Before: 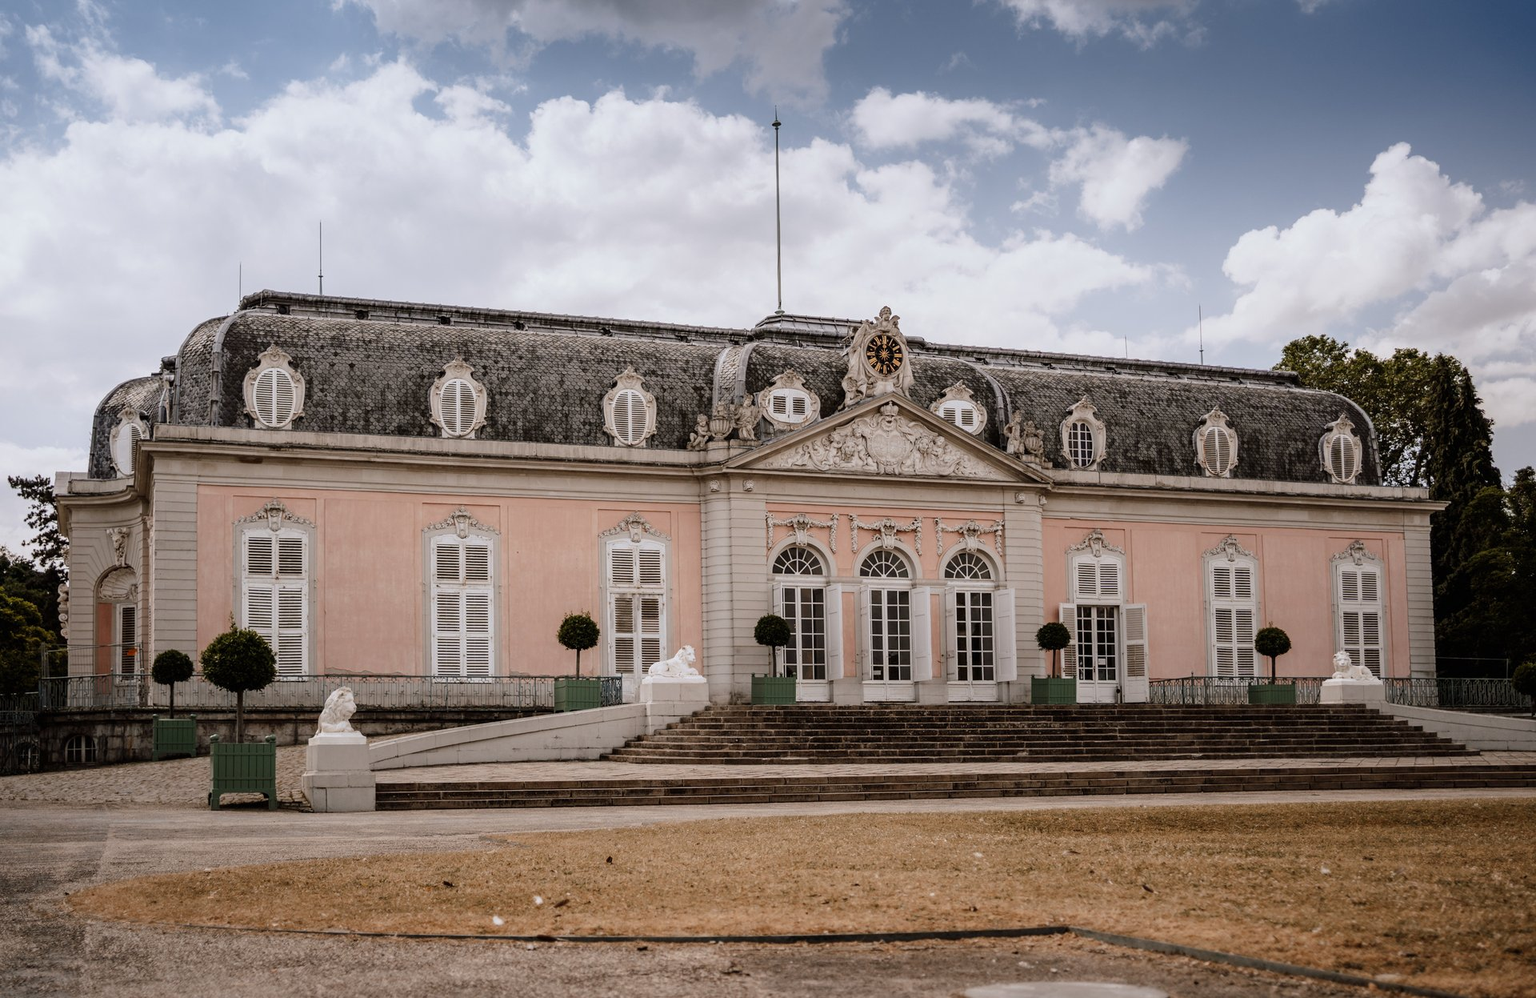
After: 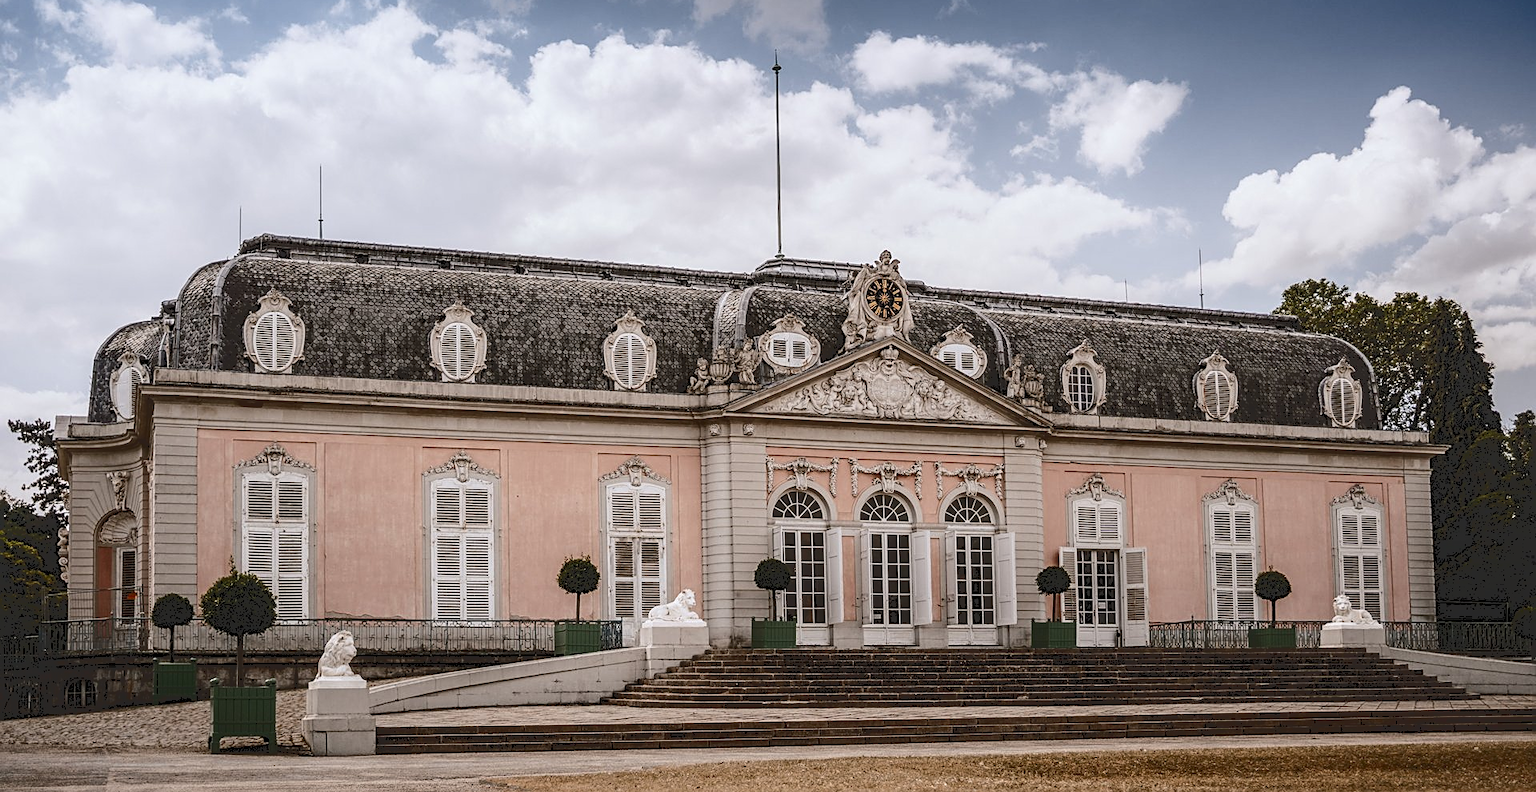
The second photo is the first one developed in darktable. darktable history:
crop and rotate: top 5.652%, bottom 14.938%
sharpen: on, module defaults
tone curve: curves: ch0 [(0, 0) (0.003, 0.161) (0.011, 0.161) (0.025, 0.161) (0.044, 0.161) (0.069, 0.161) (0.1, 0.161) (0.136, 0.163) (0.177, 0.179) (0.224, 0.207) (0.277, 0.243) (0.335, 0.292) (0.399, 0.361) (0.468, 0.452) (0.543, 0.547) (0.623, 0.638) (0.709, 0.731) (0.801, 0.826) (0.898, 0.911) (1, 1)], color space Lab, independent channels, preserve colors none
local contrast: detail 130%
